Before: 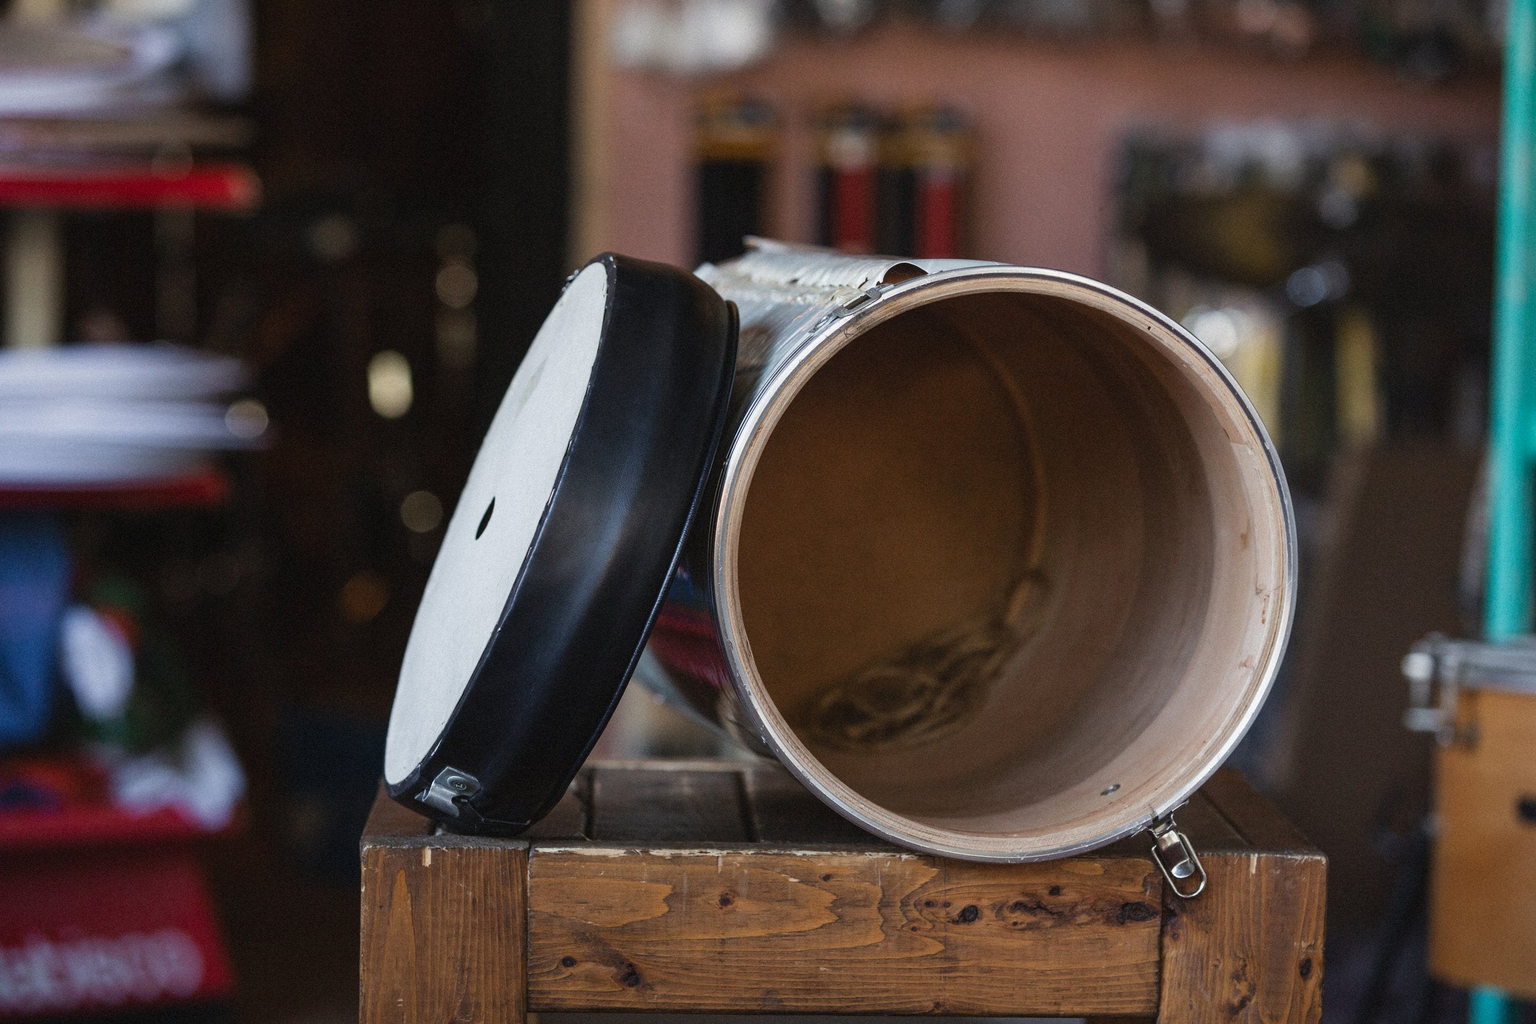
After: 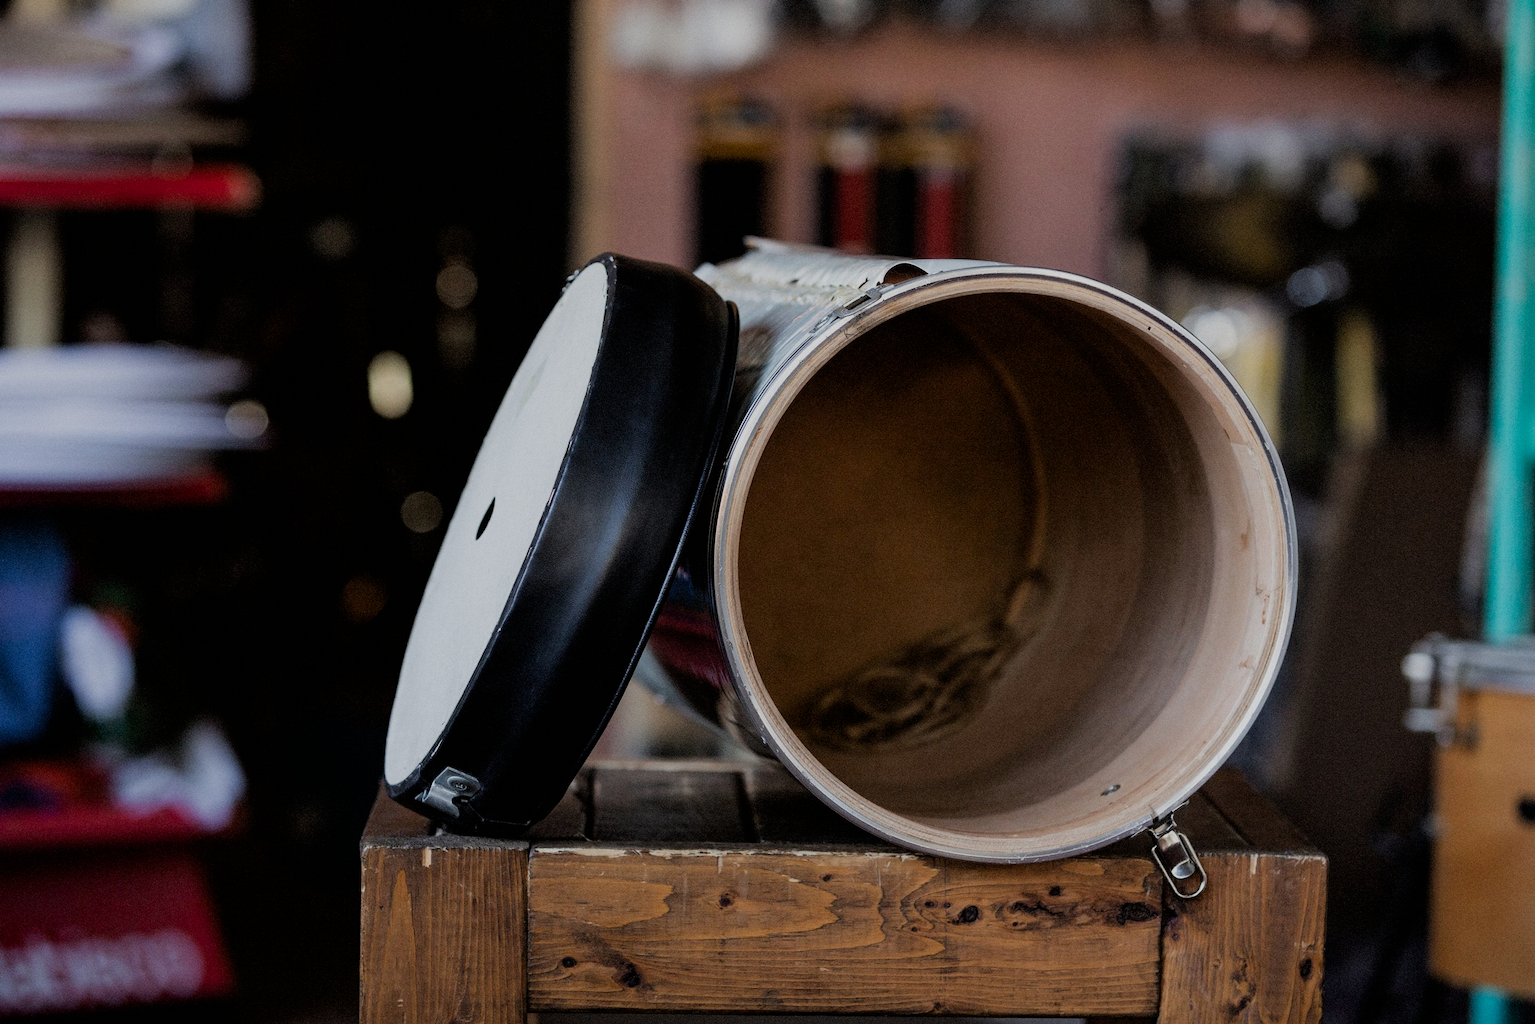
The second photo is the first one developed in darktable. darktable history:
tone equalizer: on, module defaults
exposure: black level correction 0.005, exposure 0.001 EV, compensate highlight preservation false
filmic rgb: black relative exposure -6.68 EV, white relative exposure 4.56 EV, hardness 3.25
